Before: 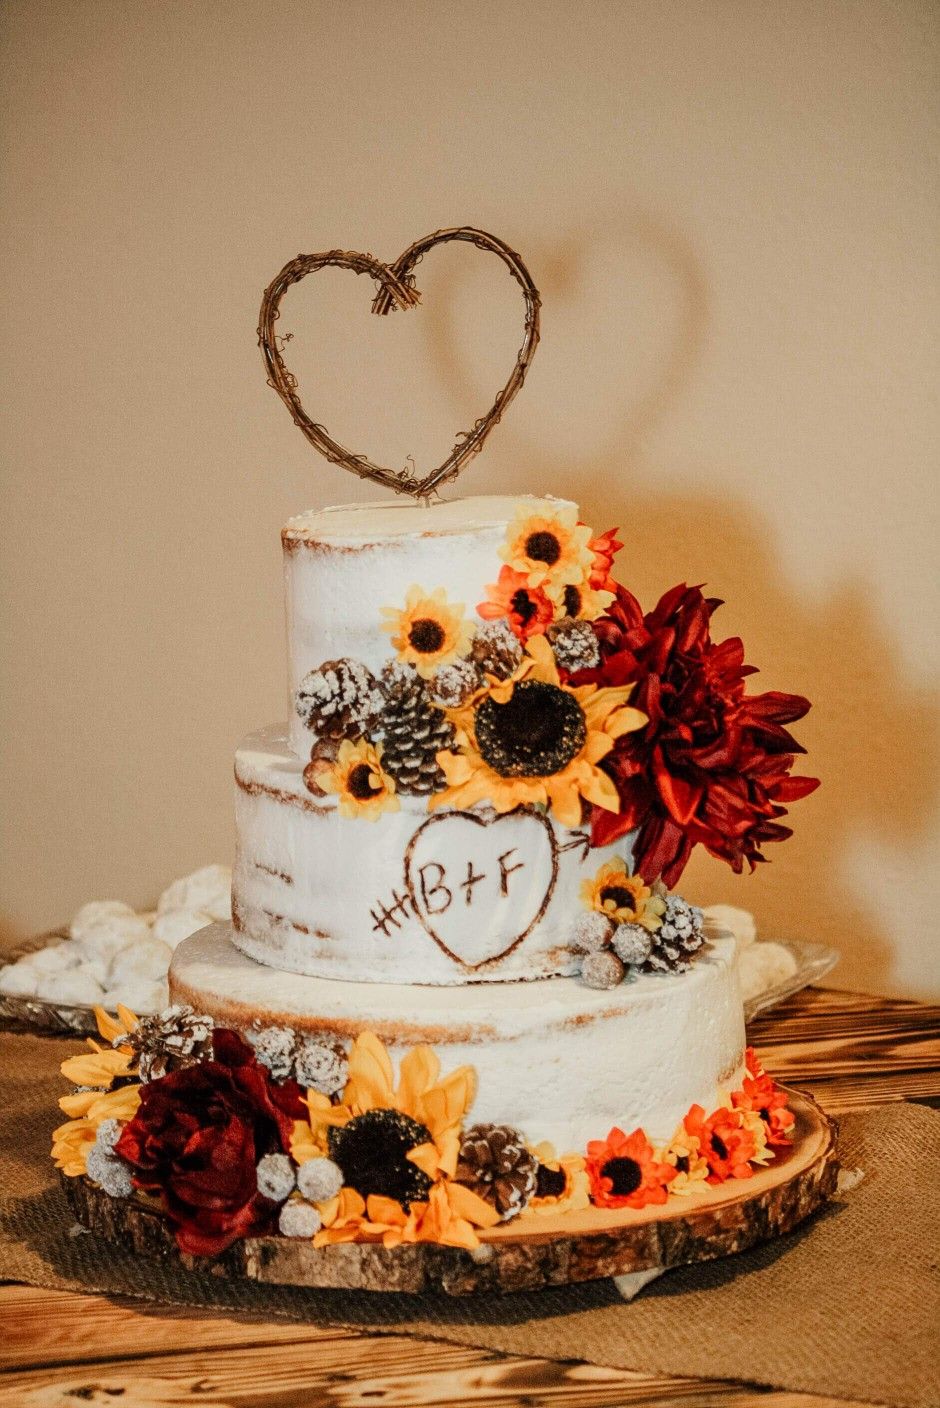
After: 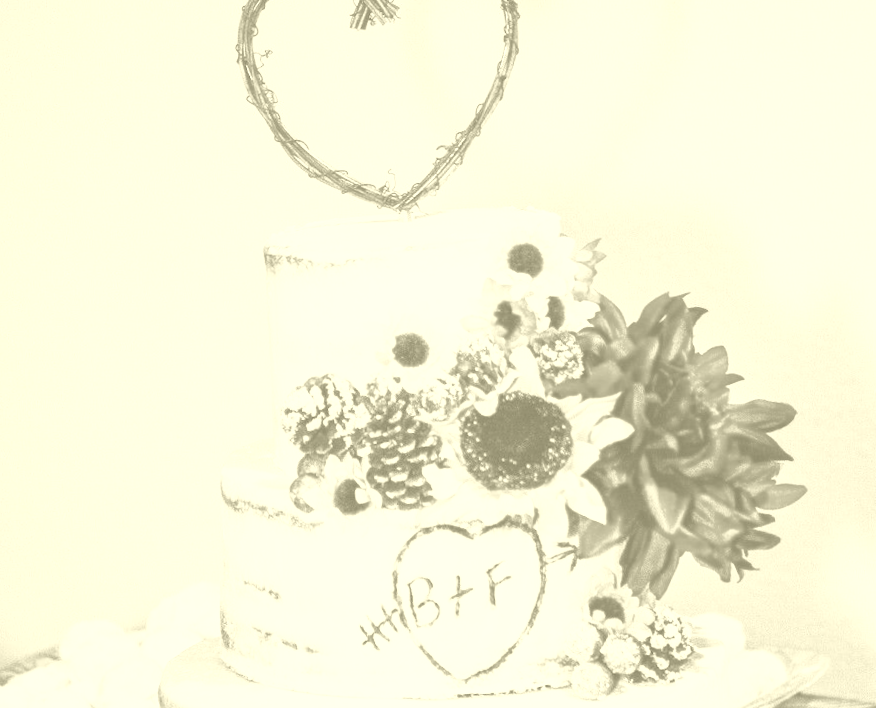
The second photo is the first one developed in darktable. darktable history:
color zones: curves: ch0 [(0.25, 0.5) (0.428, 0.473) (0.75, 0.5)]; ch1 [(0.243, 0.479) (0.398, 0.452) (0.75, 0.5)]
contrast brightness saturation: contrast 0.43, brightness 0.56, saturation -0.19
rotate and perspective: rotation -1°, crop left 0.011, crop right 0.989, crop top 0.025, crop bottom 0.975
crop: left 1.744%, top 19.225%, right 5.069%, bottom 28.357%
colorize: hue 43.2°, saturation 40%, version 1
